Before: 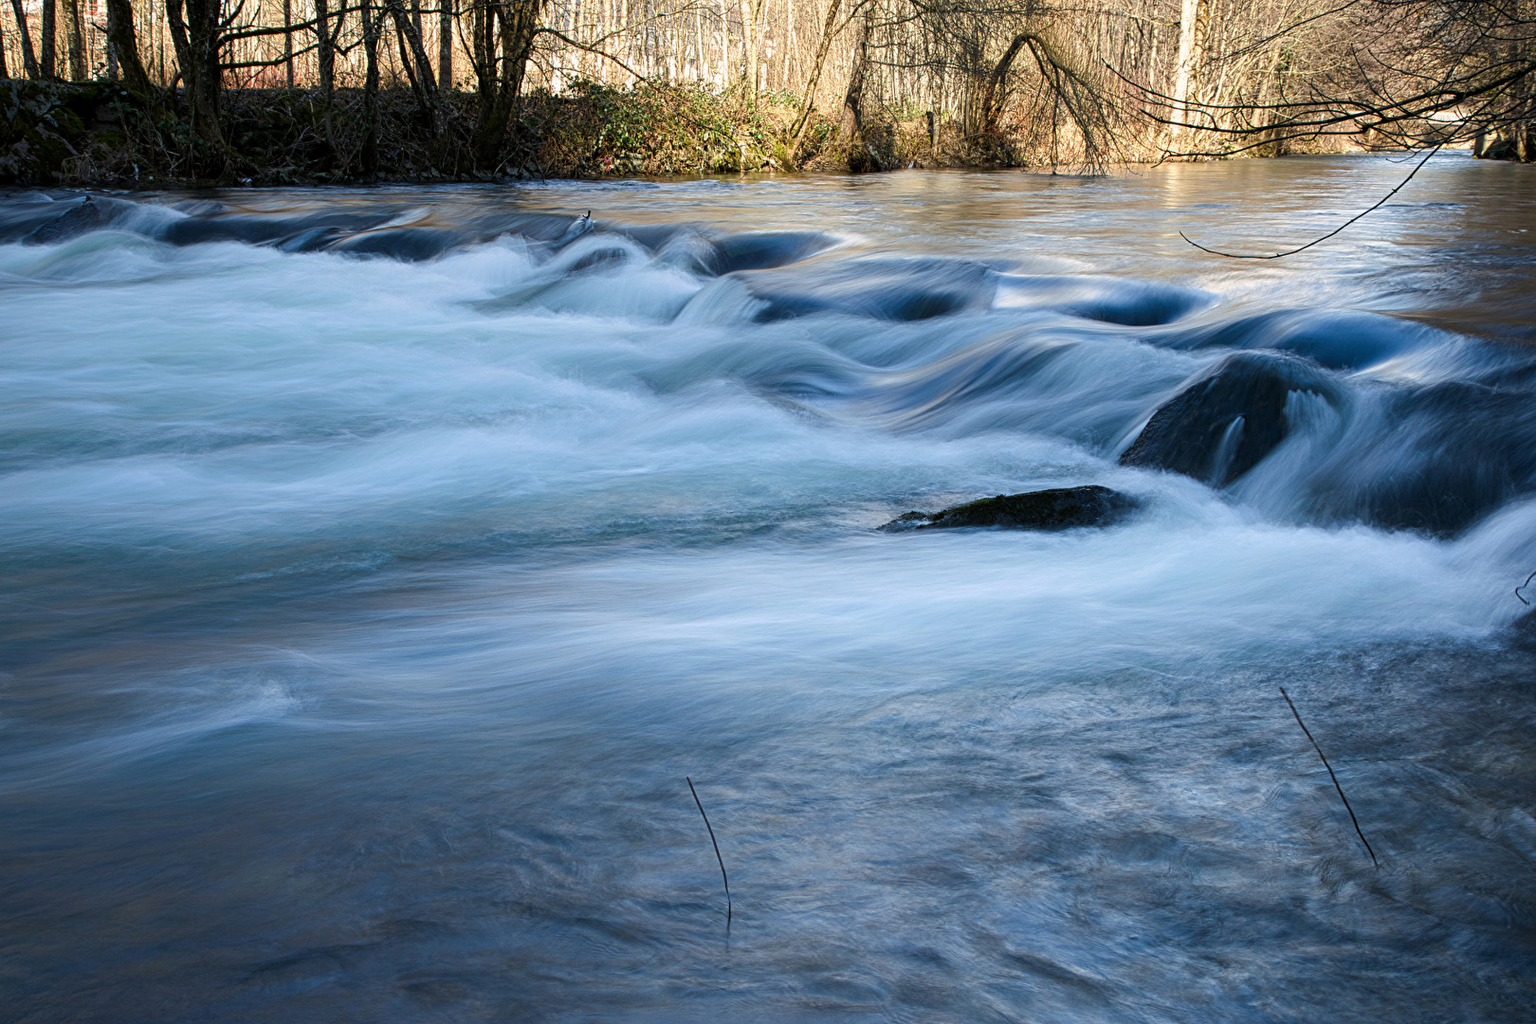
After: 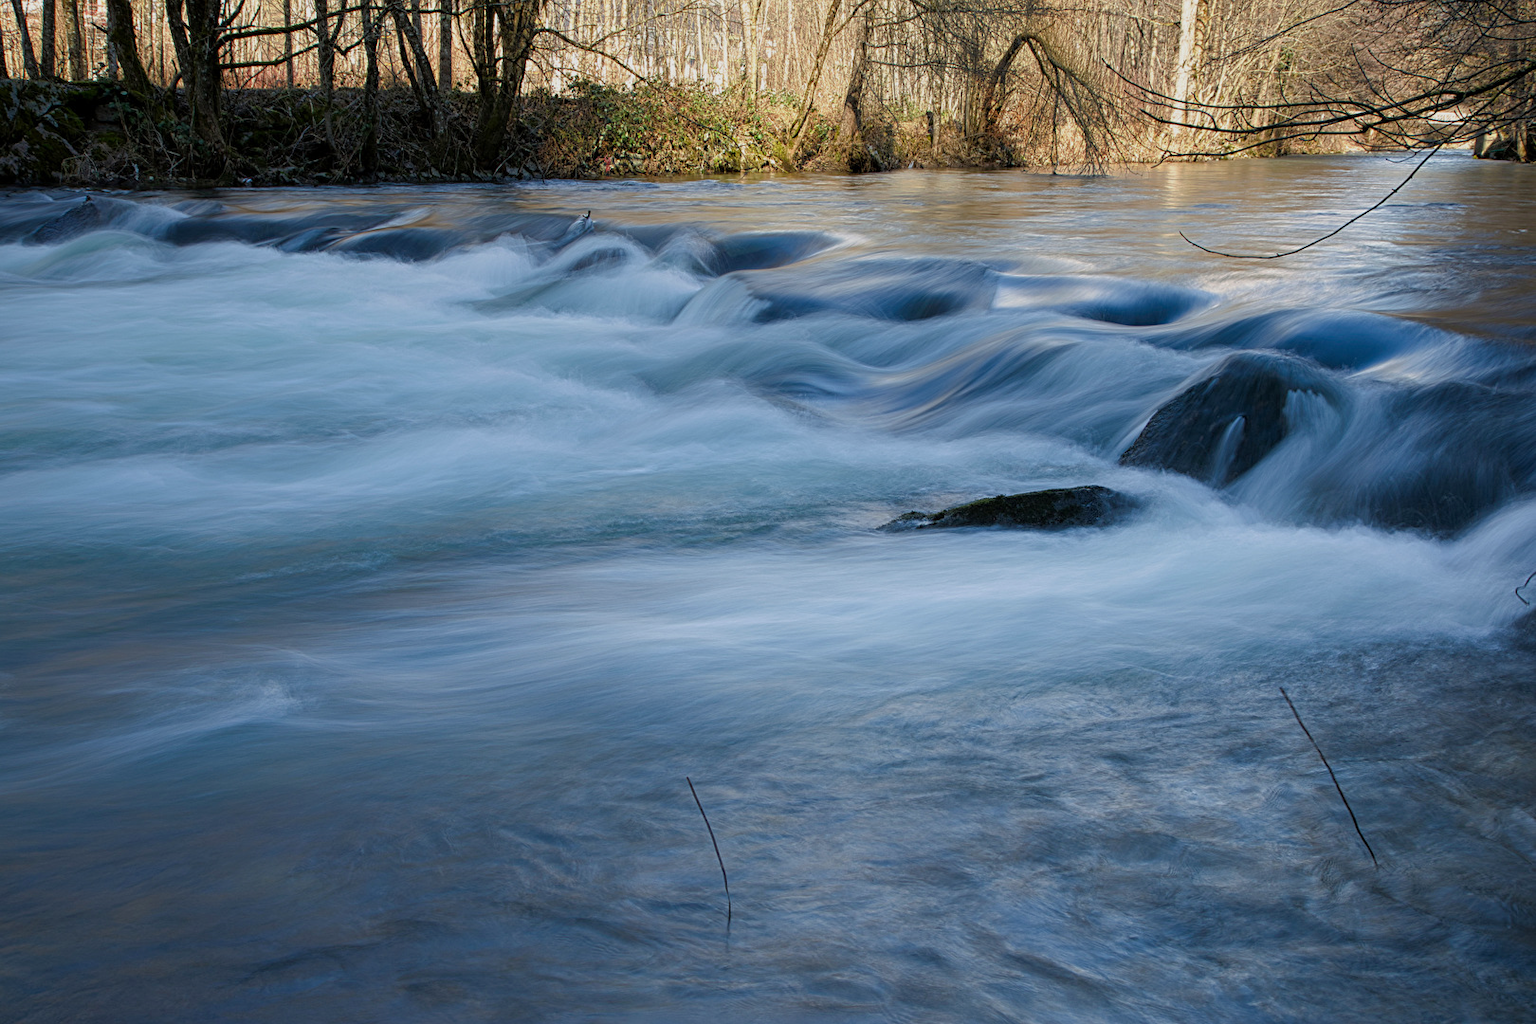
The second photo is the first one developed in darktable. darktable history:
tone equalizer: -8 EV 0.218 EV, -7 EV 0.451 EV, -6 EV 0.444 EV, -5 EV 0.246 EV, -3 EV -0.273 EV, -2 EV -0.406 EV, -1 EV -0.407 EV, +0 EV -0.253 EV, edges refinement/feathering 500, mask exposure compensation -1.57 EV, preserve details no
